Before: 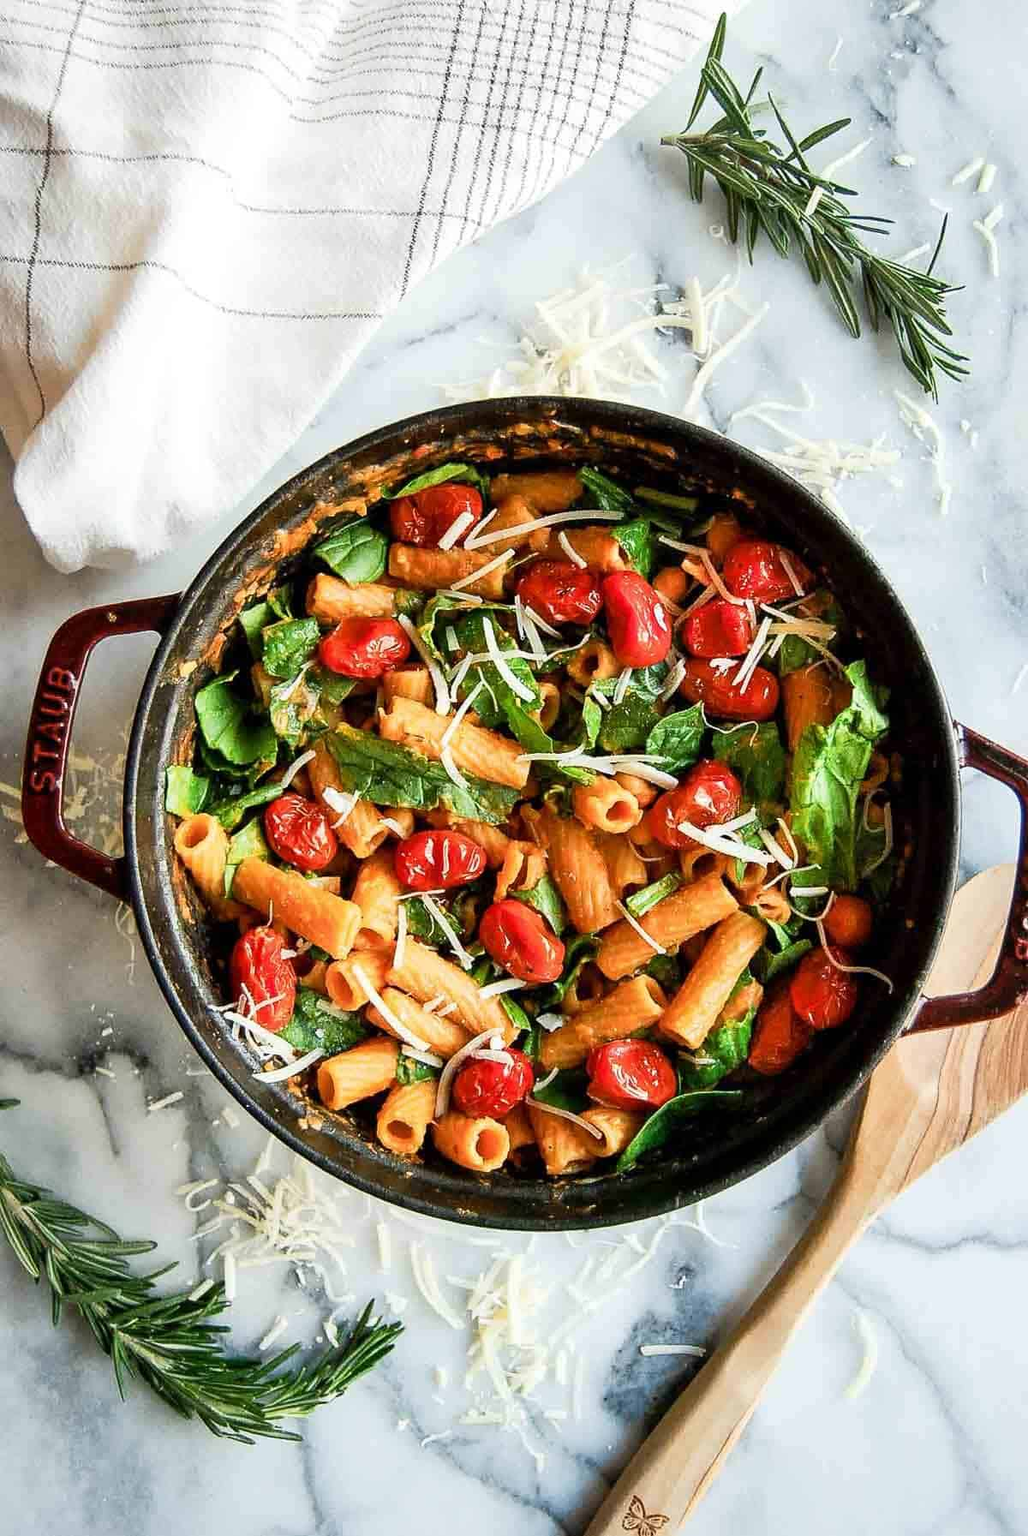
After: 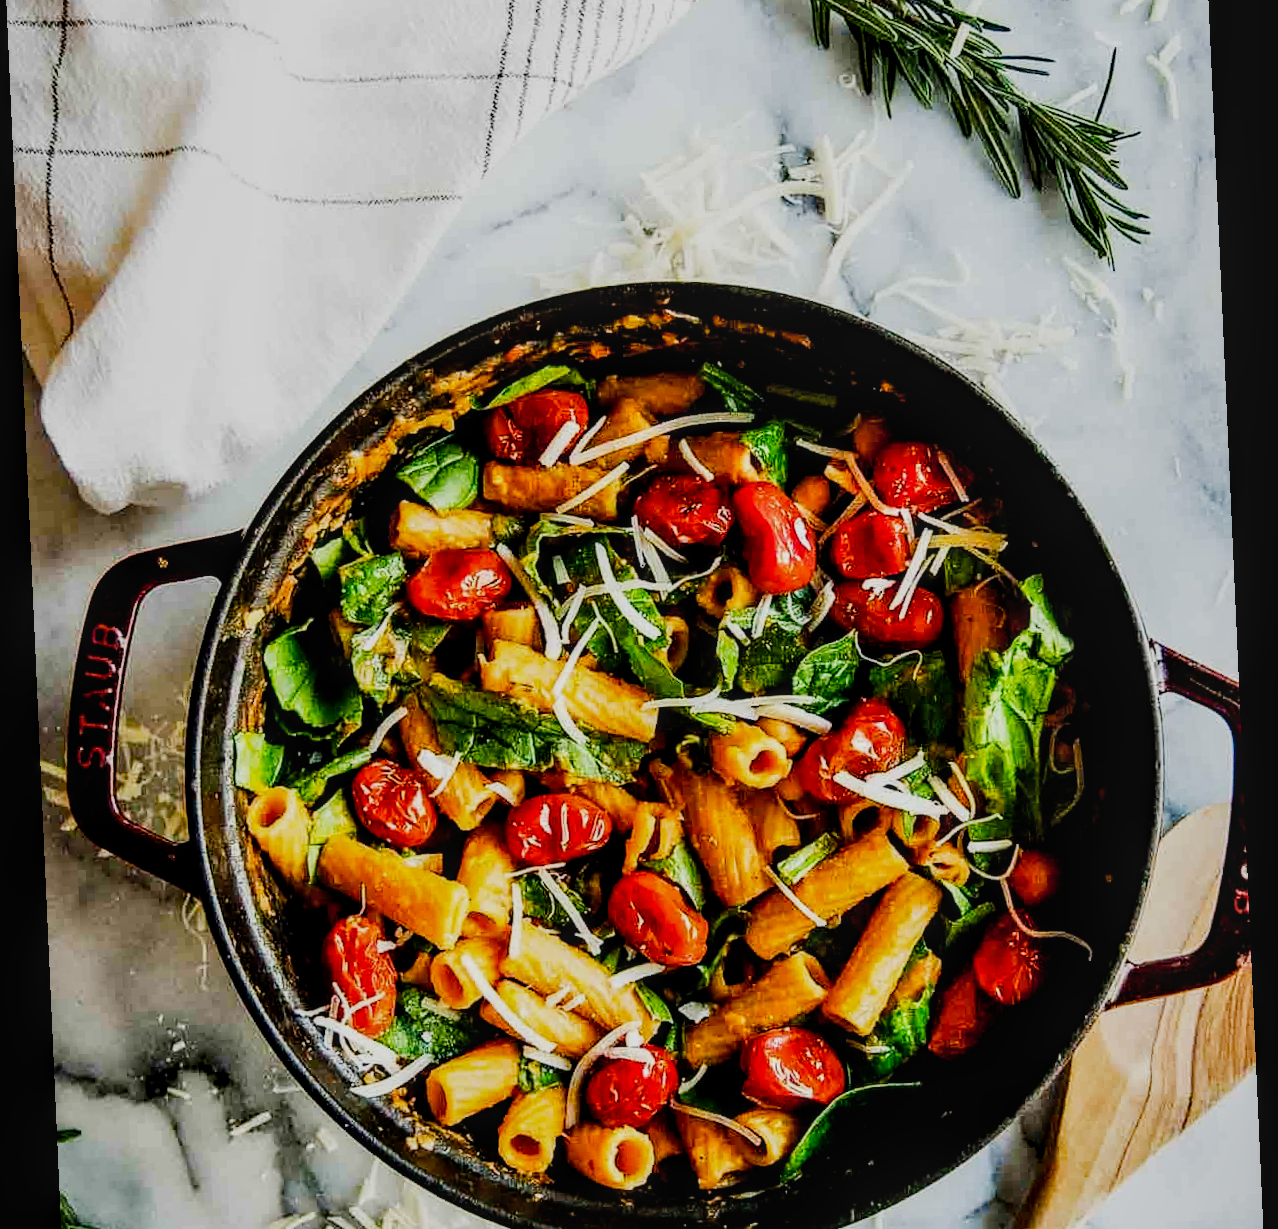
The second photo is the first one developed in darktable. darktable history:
filmic rgb: middle gray luminance 29%, black relative exposure -10.3 EV, white relative exposure 5.5 EV, threshold 6 EV, target black luminance 0%, hardness 3.95, latitude 2.04%, contrast 1.132, highlights saturation mix 5%, shadows ↔ highlights balance 15.11%, preserve chrominance no, color science v3 (2019), use custom middle-gray values true, iterations of high-quality reconstruction 0, enable highlight reconstruction true
rotate and perspective: rotation -2.56°, automatic cropping off
local contrast: on, module defaults
haze removal: adaptive false
crop: top 11.166%, bottom 22.168%
tone equalizer: -8 EV -0.75 EV, -7 EV -0.7 EV, -6 EV -0.6 EV, -5 EV -0.4 EV, -3 EV 0.4 EV, -2 EV 0.6 EV, -1 EV 0.7 EV, +0 EV 0.75 EV, edges refinement/feathering 500, mask exposure compensation -1.57 EV, preserve details no
color balance rgb: perceptual saturation grading › global saturation 20%, global vibrance 20%
